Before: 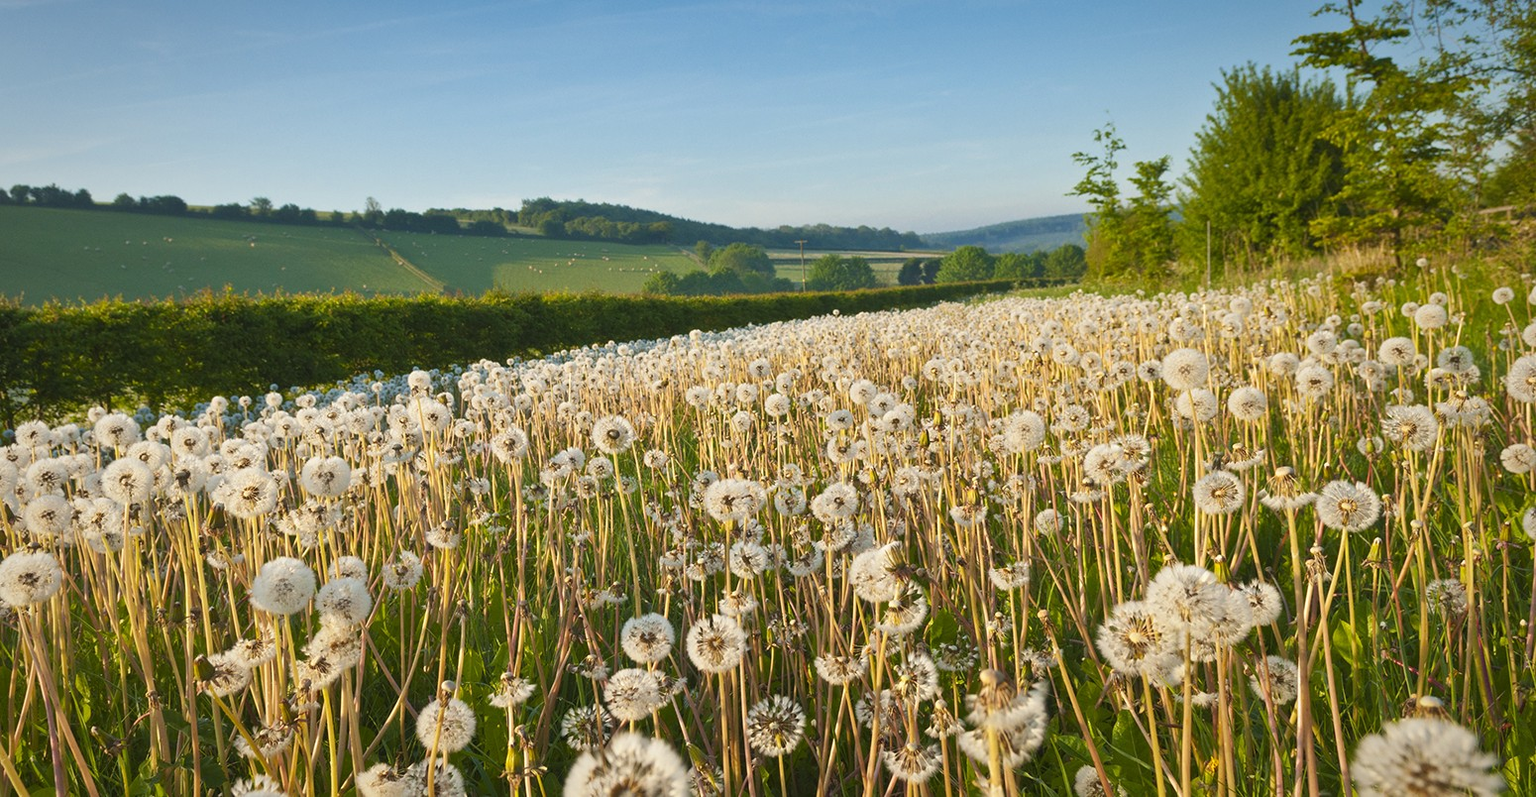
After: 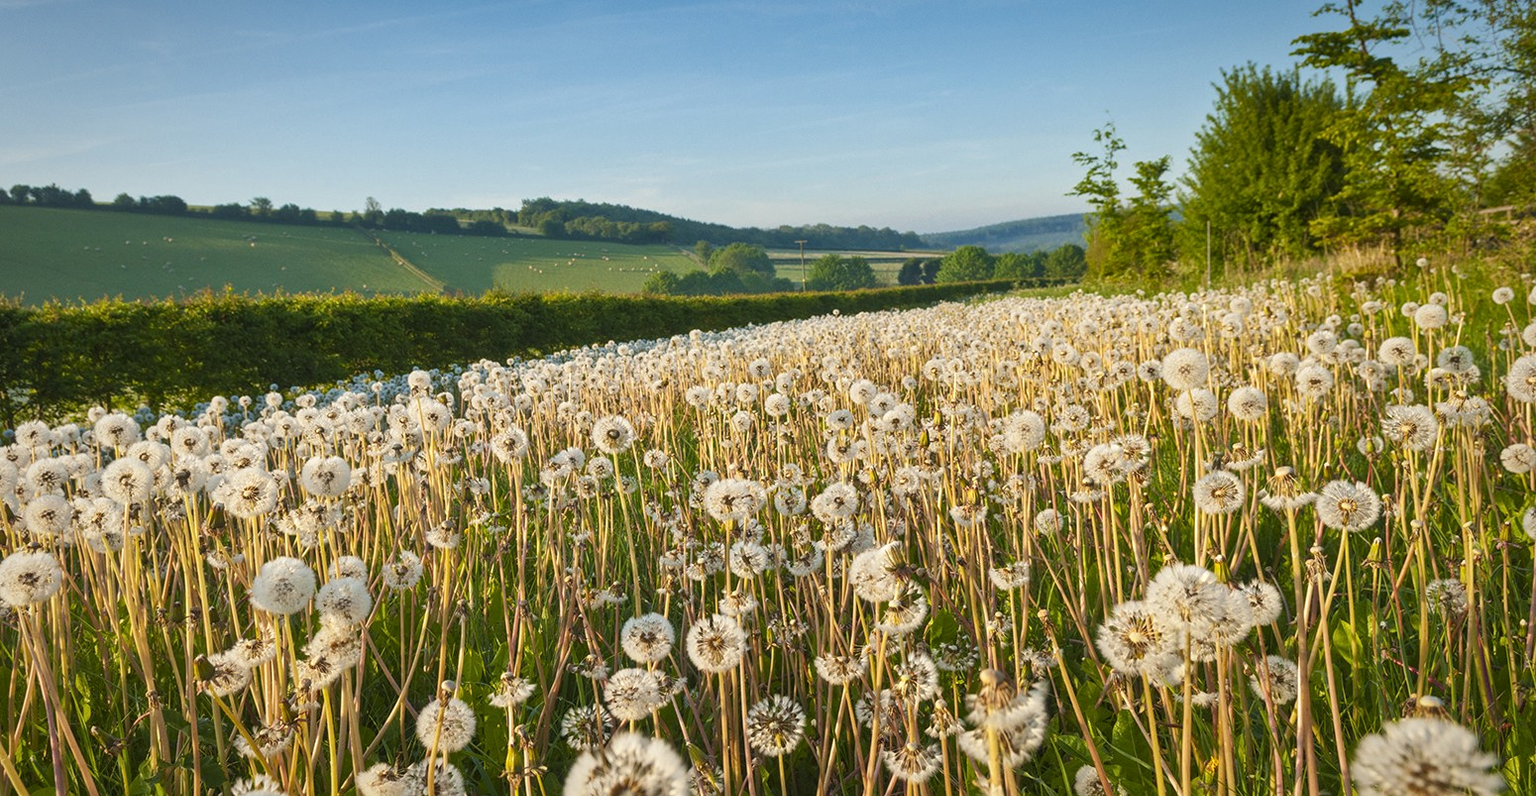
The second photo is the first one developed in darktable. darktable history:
local contrast: detail 120%
